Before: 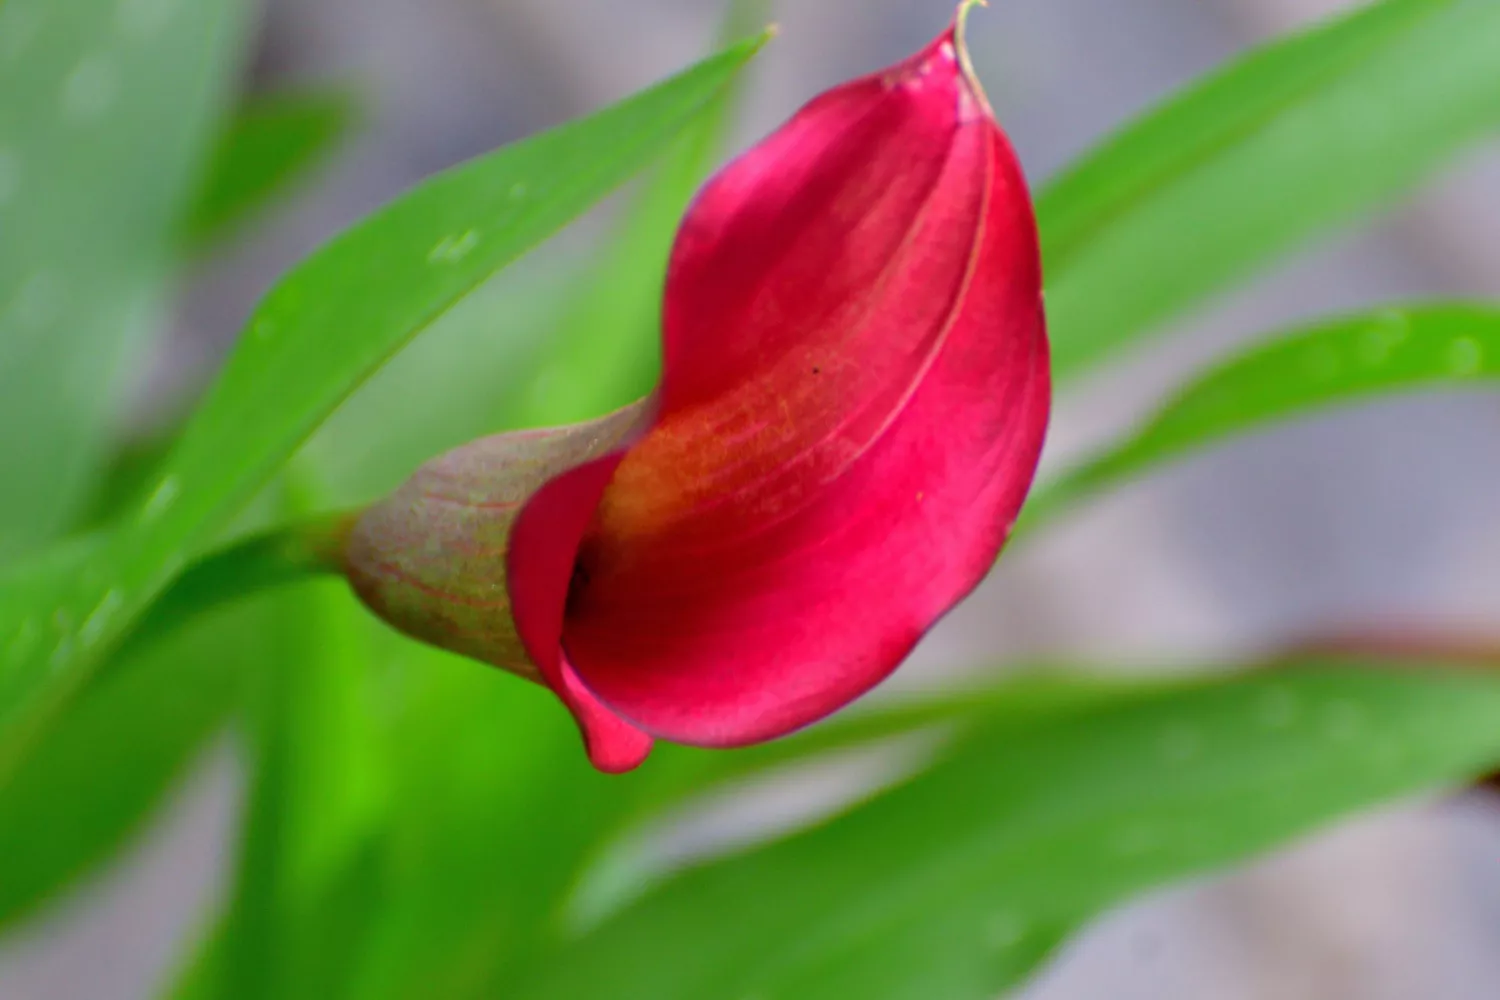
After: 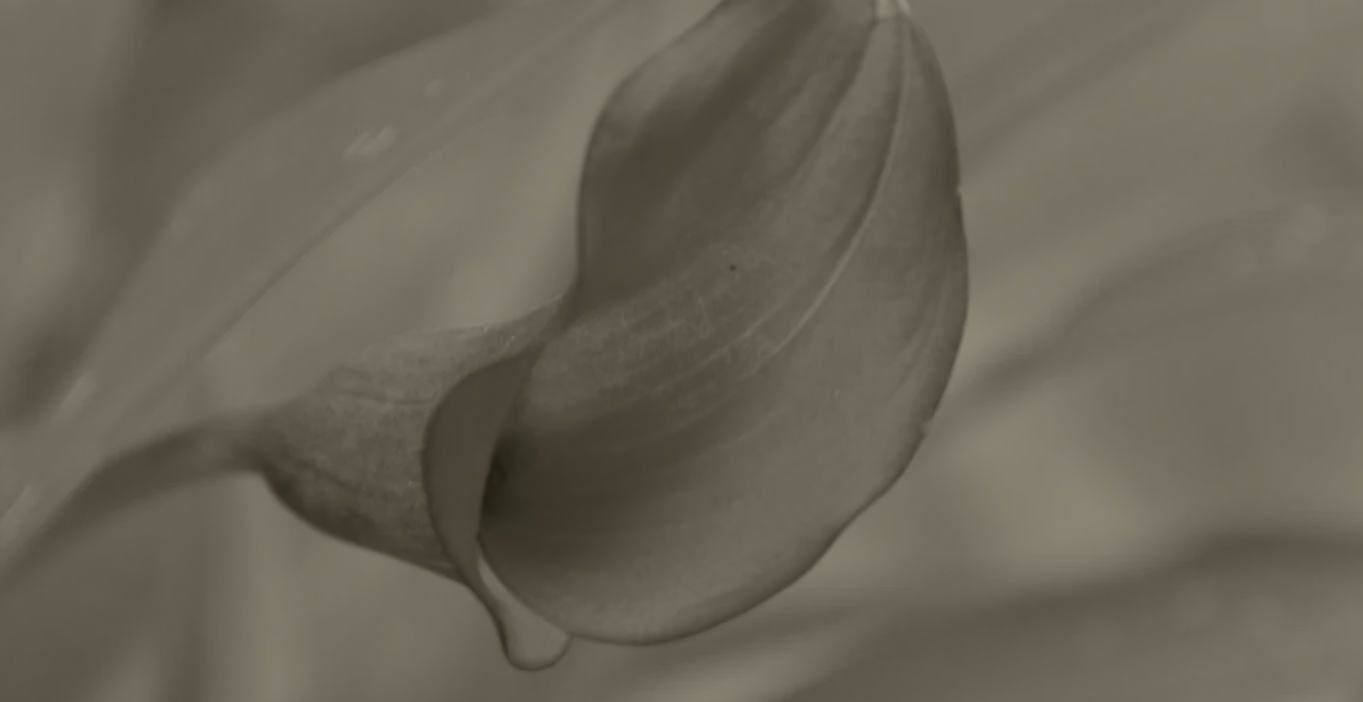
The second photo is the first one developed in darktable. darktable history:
color zones: curves: ch1 [(0.239, 0.552) (0.75, 0.5)]; ch2 [(0.25, 0.462) (0.749, 0.457)], mix 25.94%
crop: left 5.596%, top 10.314%, right 3.534%, bottom 19.395%
colorize: hue 41.44°, saturation 22%, source mix 60%, lightness 10.61%
